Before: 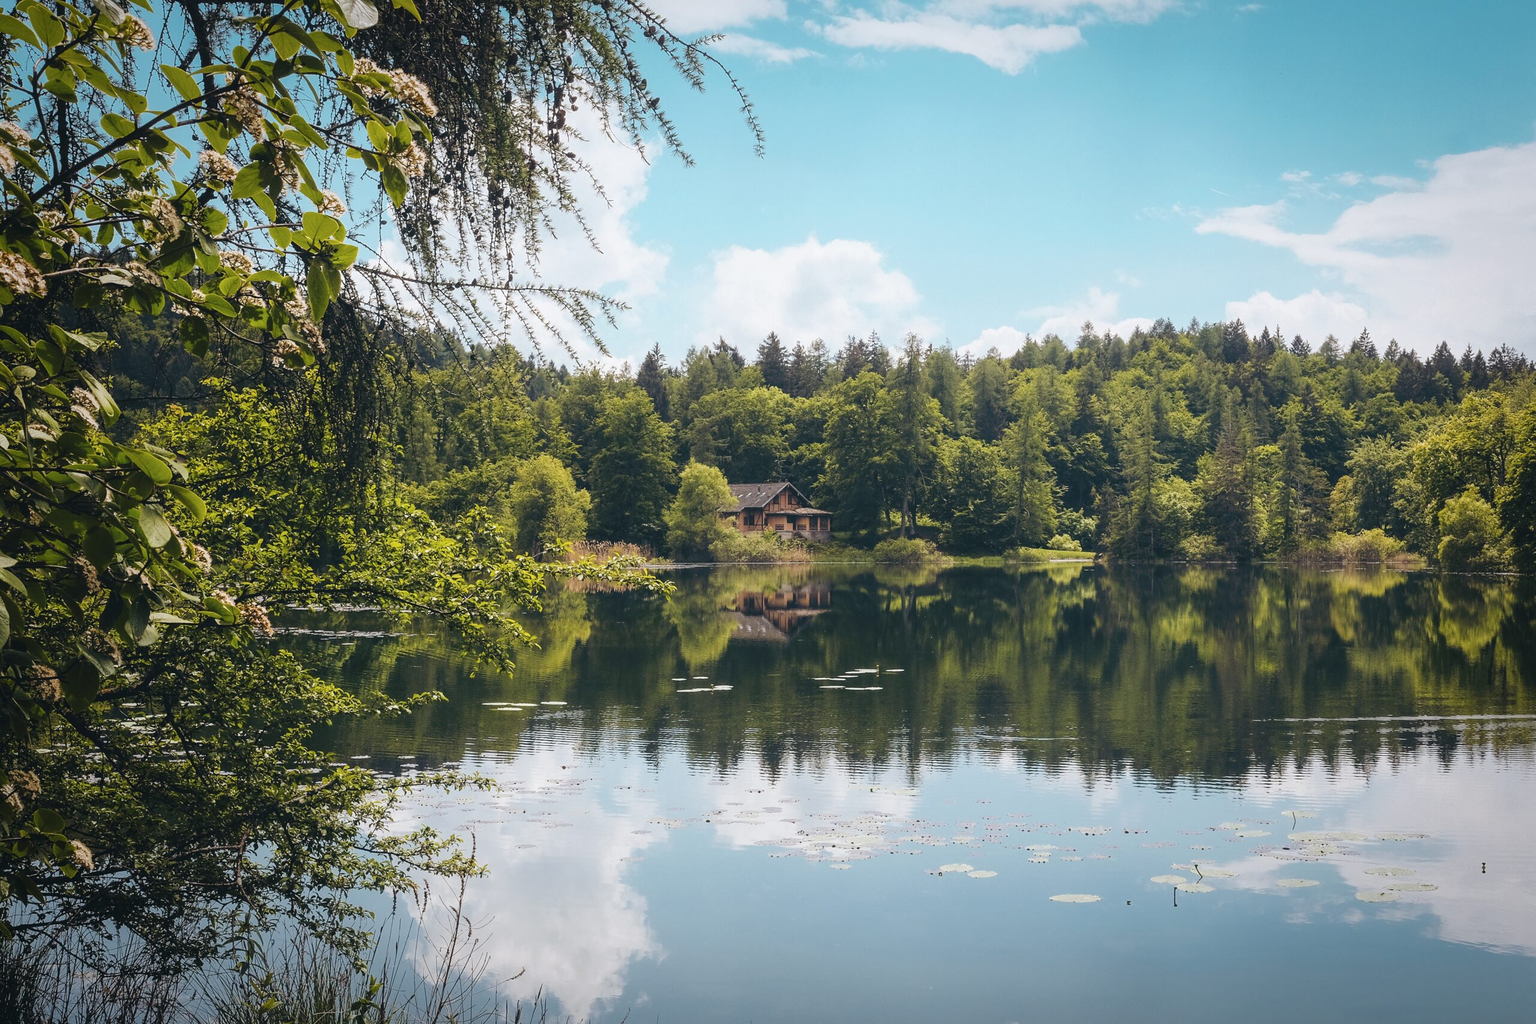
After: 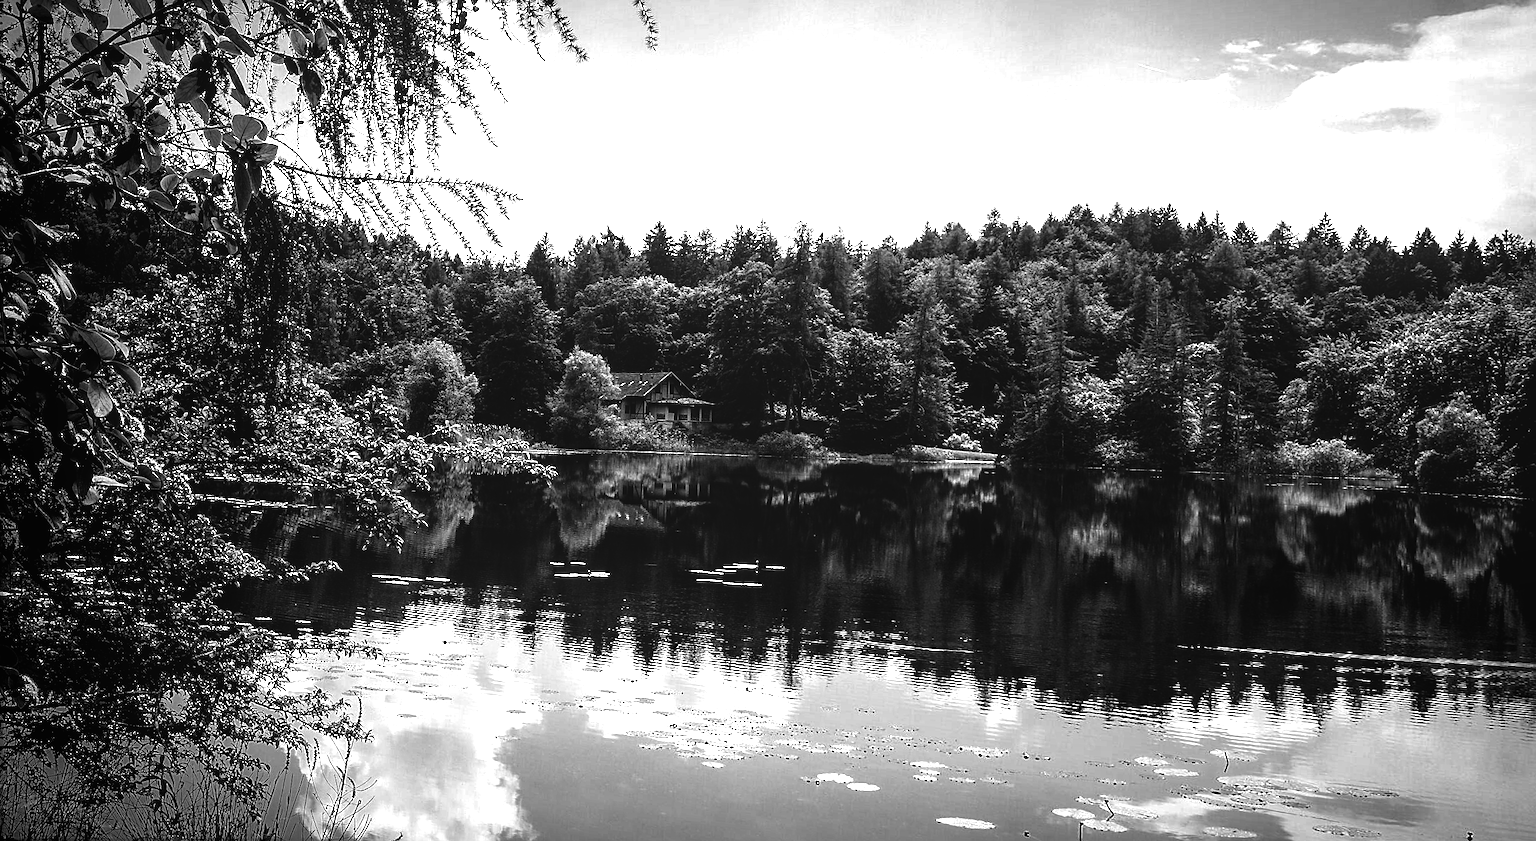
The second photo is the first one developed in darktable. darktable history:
exposure: black level correction 0.012, exposure 0.7 EV, compensate exposure bias true, compensate highlight preservation false
crop and rotate: top 6.25%
contrast brightness saturation: contrast 0.02, brightness -1, saturation -1
rotate and perspective: rotation 1.69°, lens shift (vertical) -0.023, lens shift (horizontal) -0.291, crop left 0.025, crop right 0.988, crop top 0.092, crop bottom 0.842
vignetting: fall-off radius 60.92%
base curve: curves: ch0 [(0, 0) (0.297, 0.298) (1, 1)], preserve colors none
local contrast: on, module defaults
sharpen: on, module defaults
